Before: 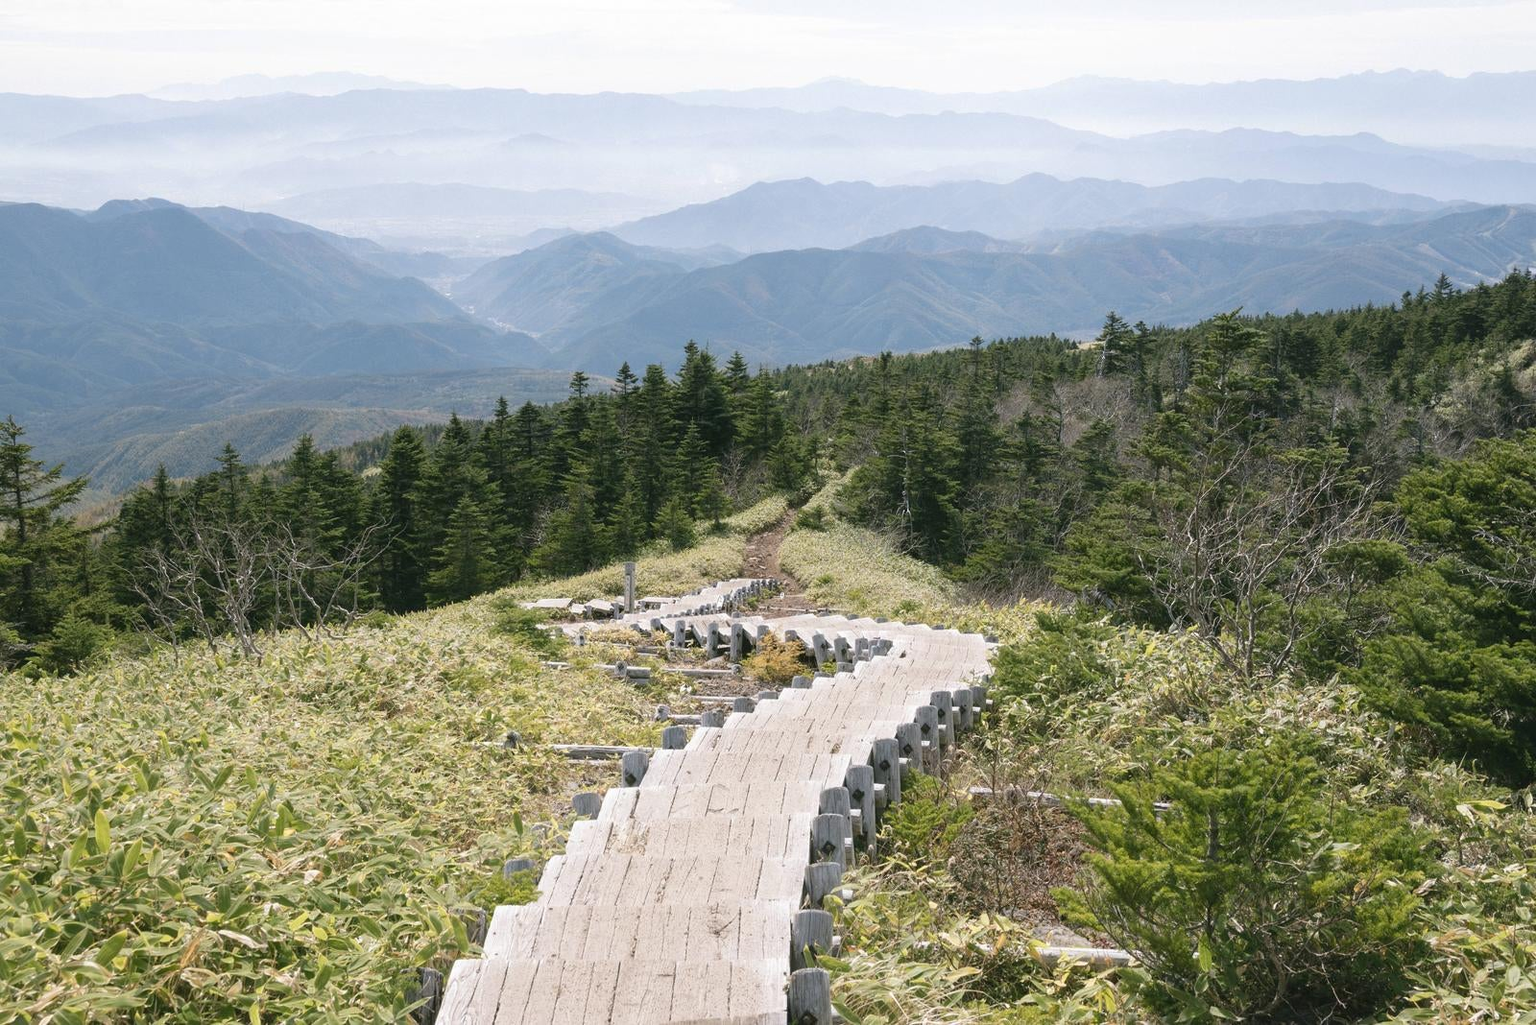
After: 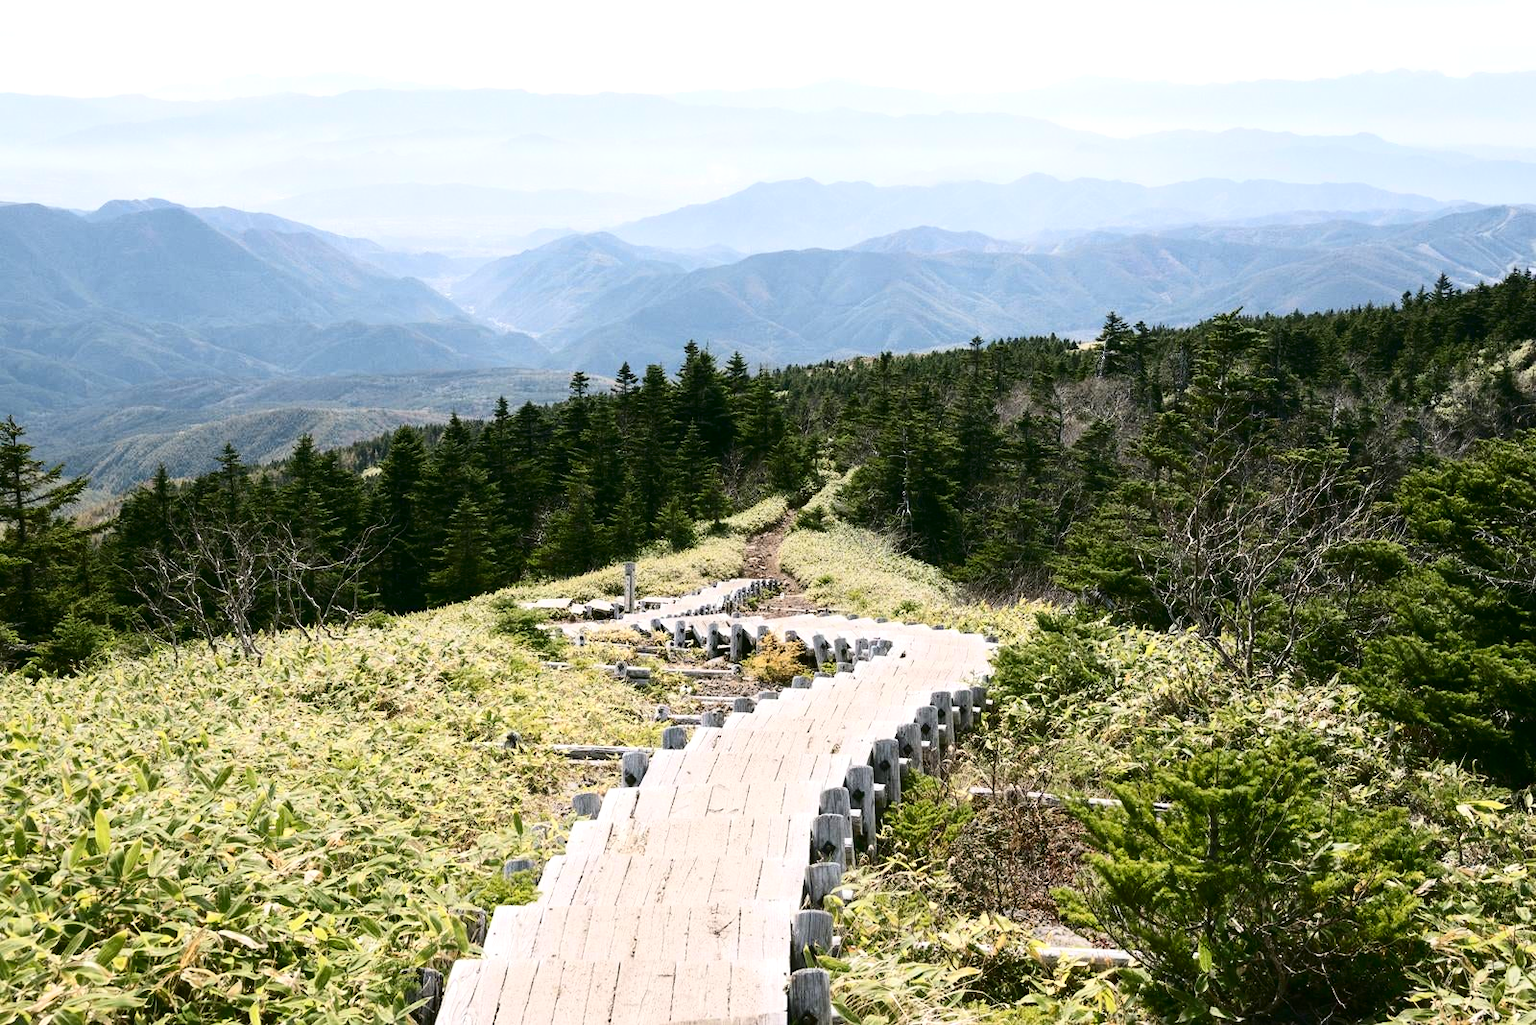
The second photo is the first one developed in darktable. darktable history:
exposure: exposure 0.217 EV, compensate highlight preservation false
contrast brightness saturation: contrast 0.32, brightness -0.08, saturation 0.17
